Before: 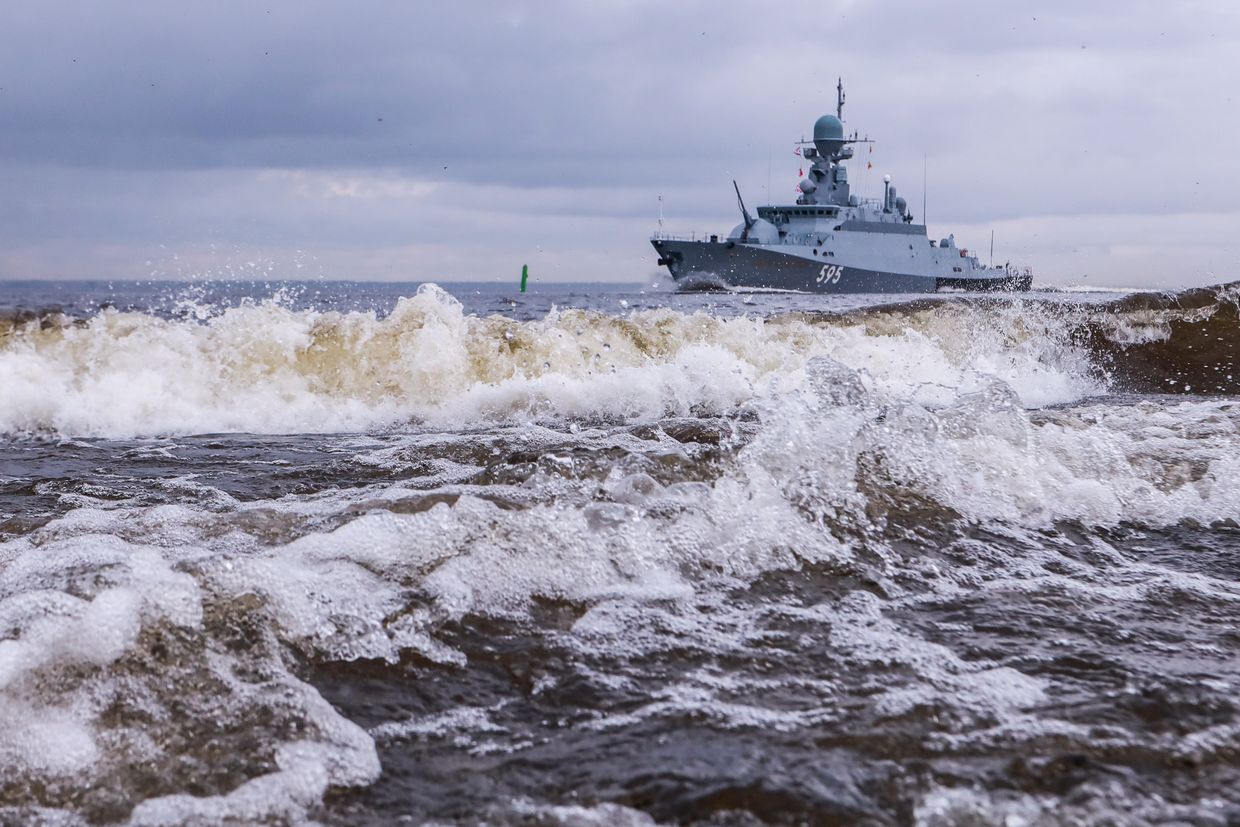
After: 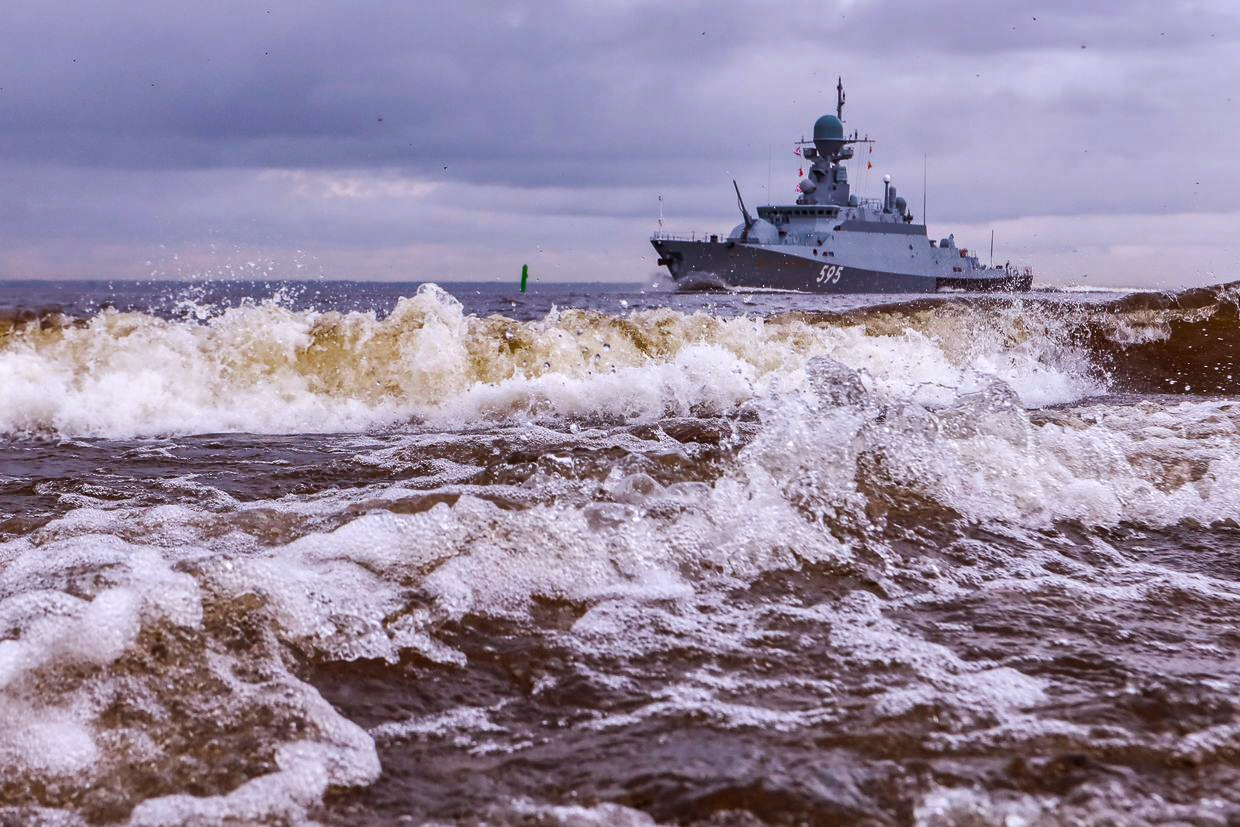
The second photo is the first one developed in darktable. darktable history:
exposure: exposure 0.2 EV, compensate highlight preservation false
shadows and highlights: radius 100.41, shadows 50.55, highlights -64.36, highlights color adjustment 49.82%, soften with gaussian
rgb levels: mode RGB, independent channels, levels [[0, 0.5, 1], [0, 0.521, 1], [0, 0.536, 1]]
color balance rgb: perceptual saturation grading › global saturation 20%, global vibrance 20%
